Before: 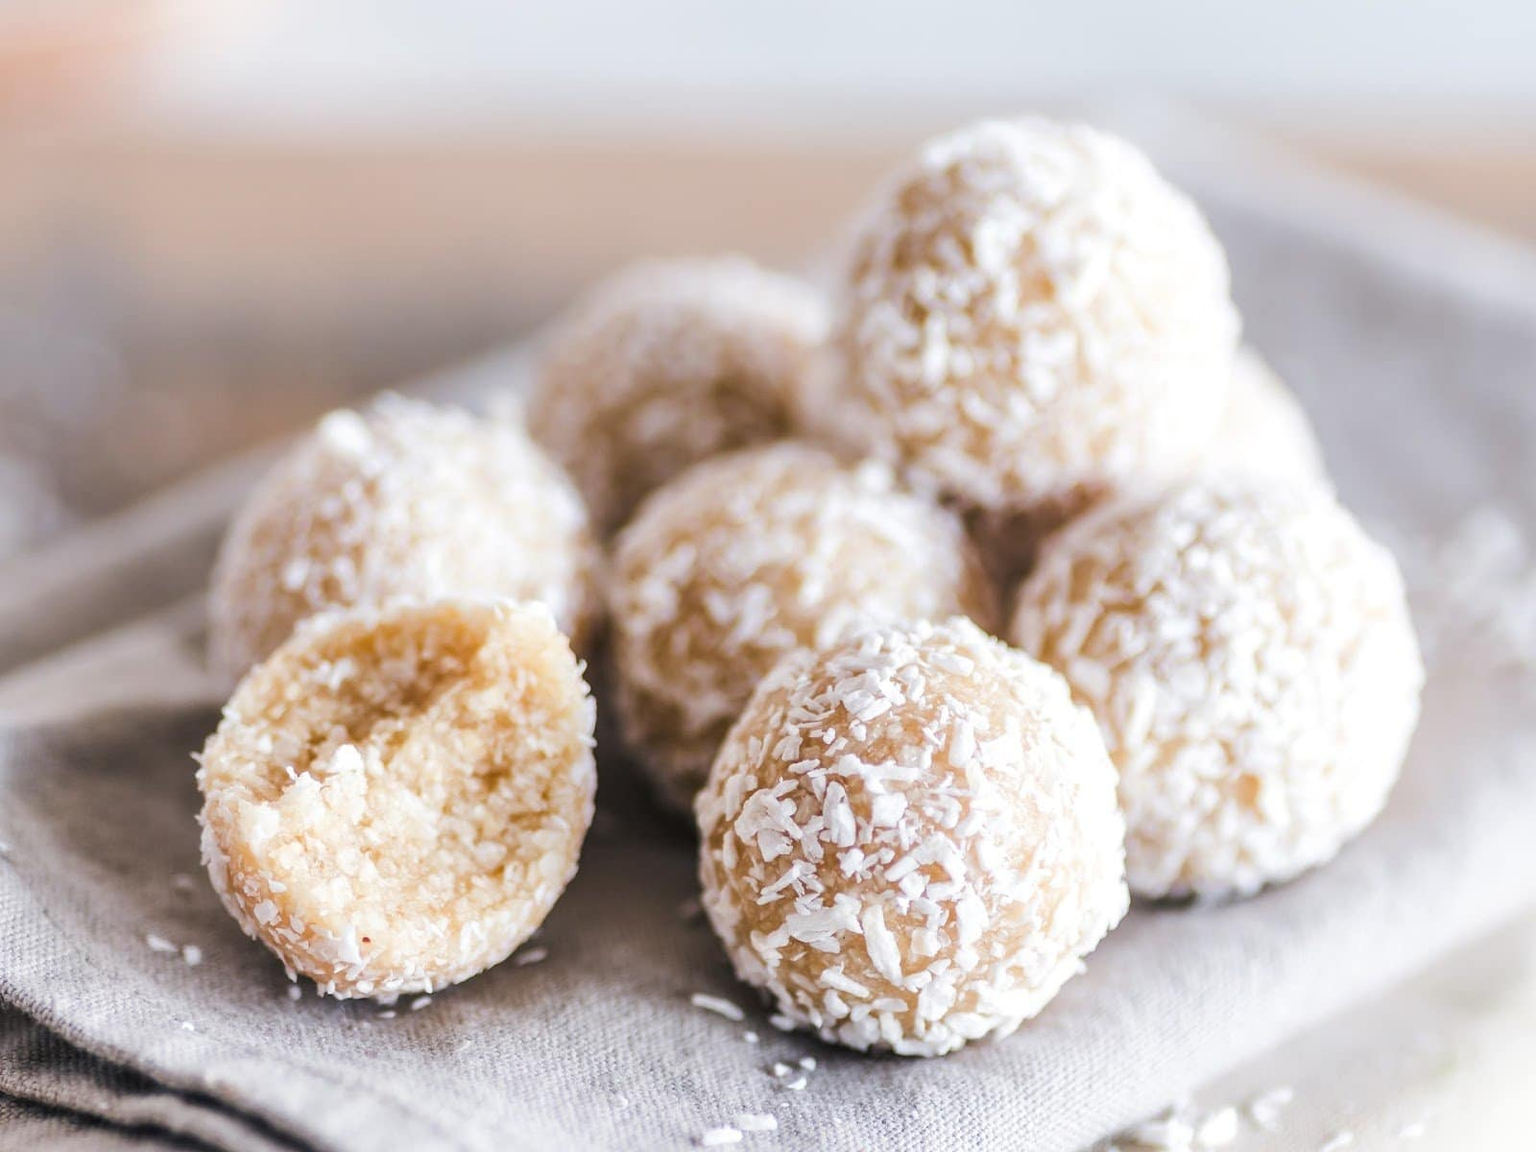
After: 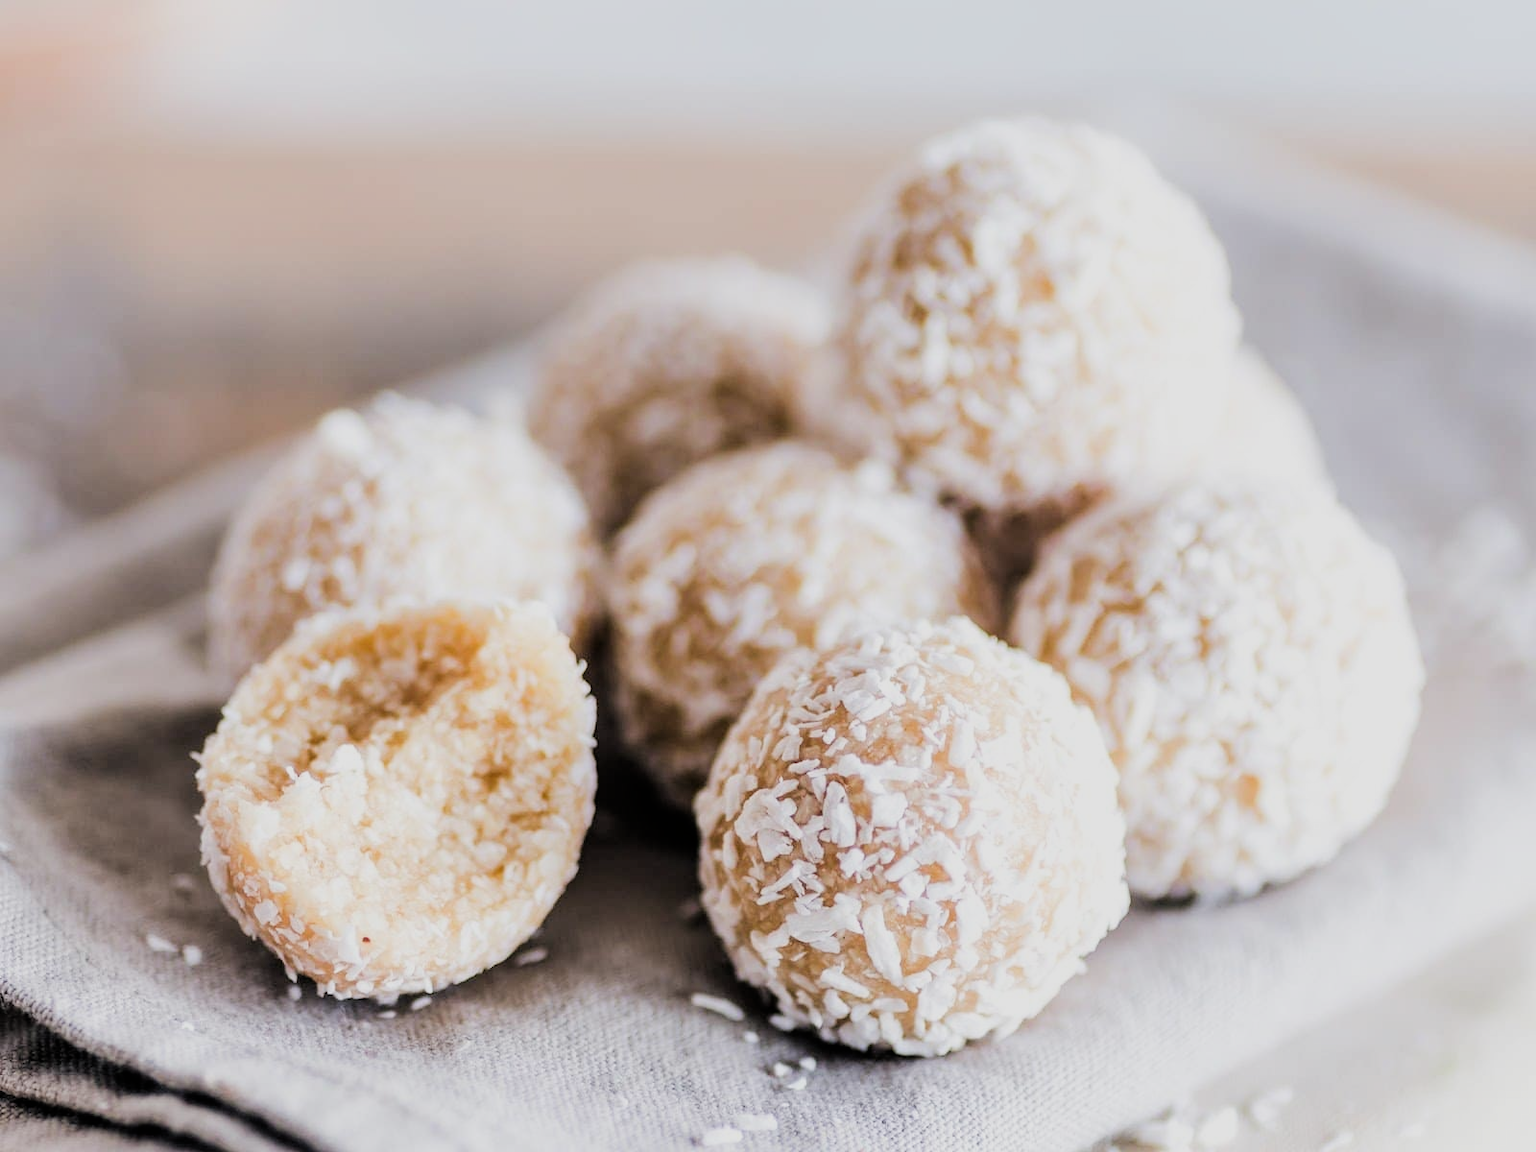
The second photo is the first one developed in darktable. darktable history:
color zones: curves: ch1 [(0.25, 0.5) (0.747, 0.71)]
filmic rgb: black relative exposure -5.09 EV, white relative exposure 3.95 EV, hardness 2.91, contrast 1.201, highlights saturation mix -29.22%
